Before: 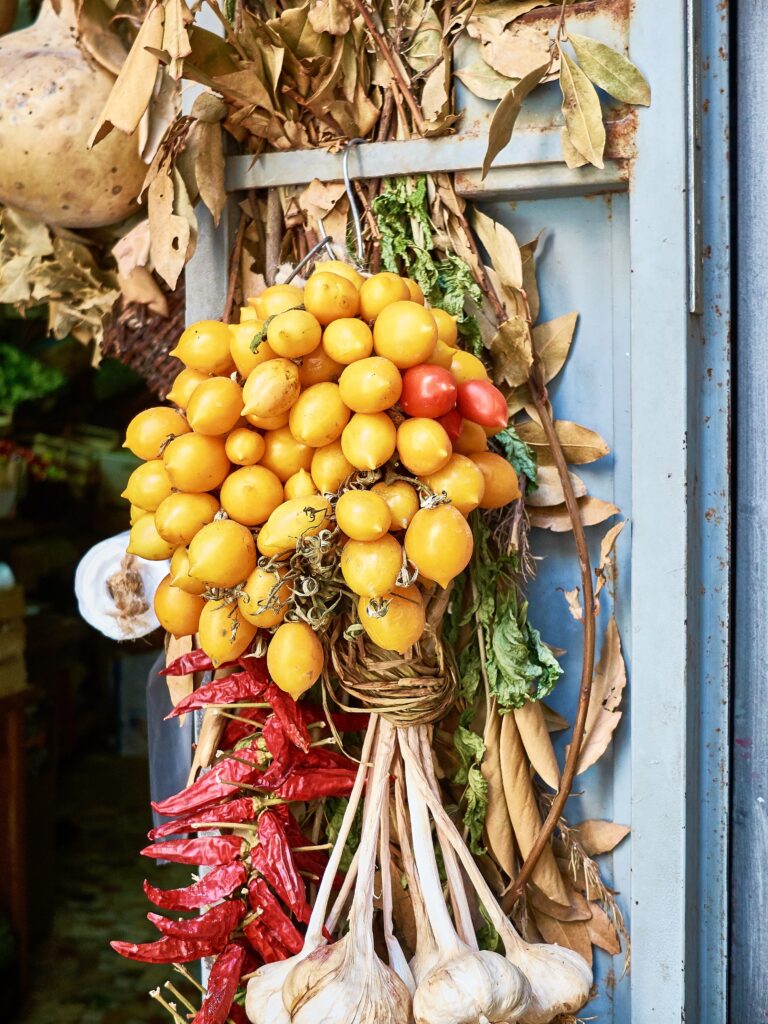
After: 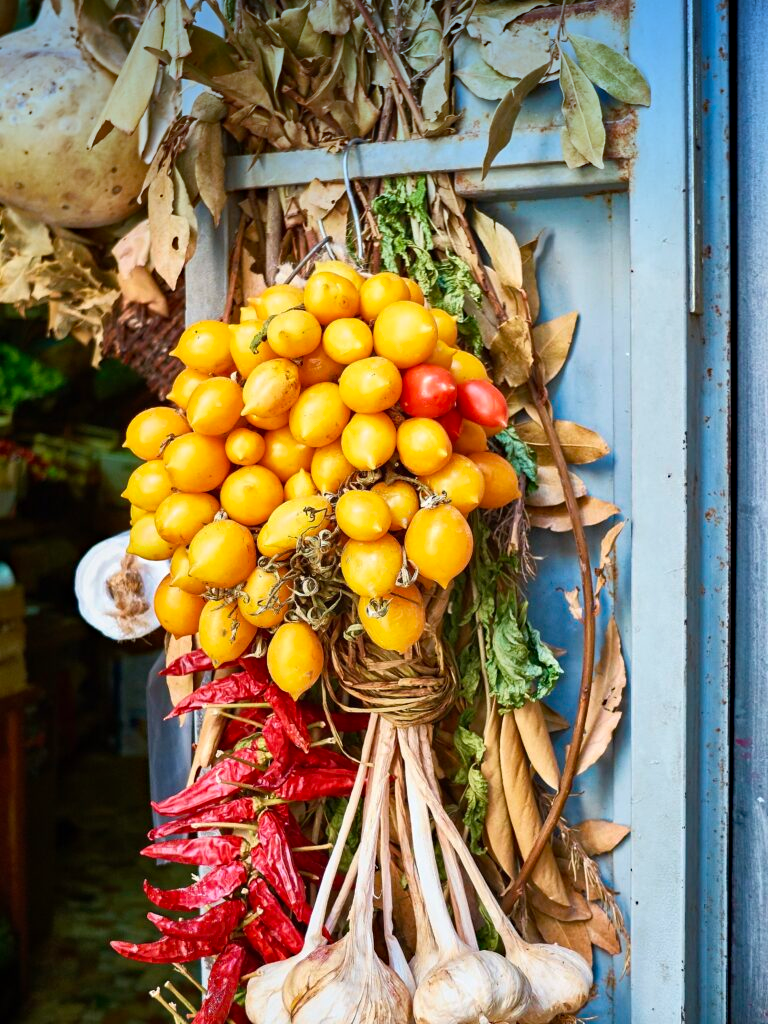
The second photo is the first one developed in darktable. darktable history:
graduated density: density 2.02 EV, hardness 44%, rotation 0.374°, offset 8.21, hue 208.8°, saturation 97%
haze removal: compatibility mode true, adaptive false
